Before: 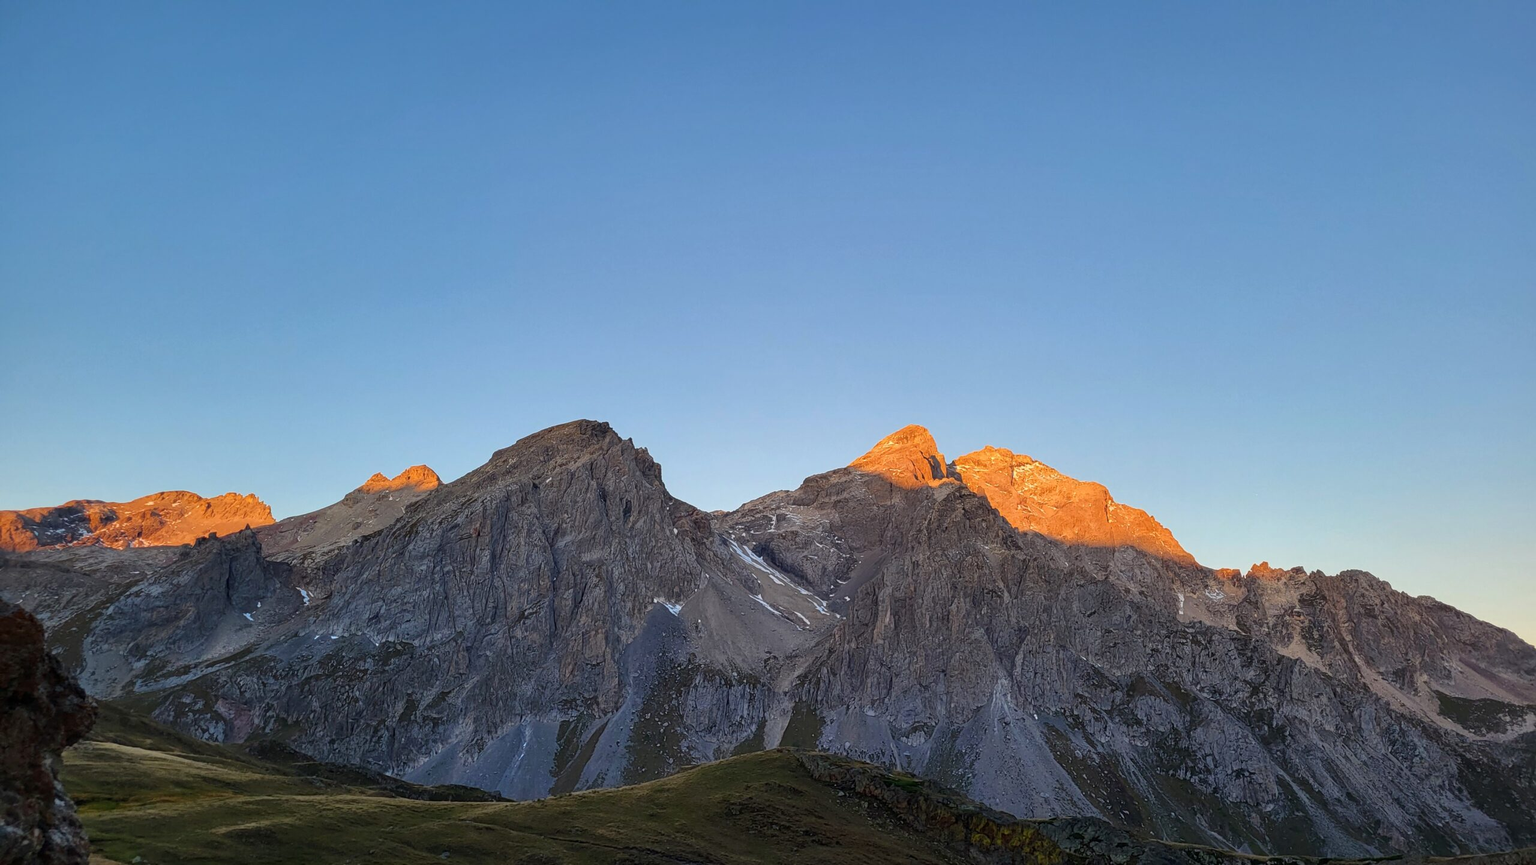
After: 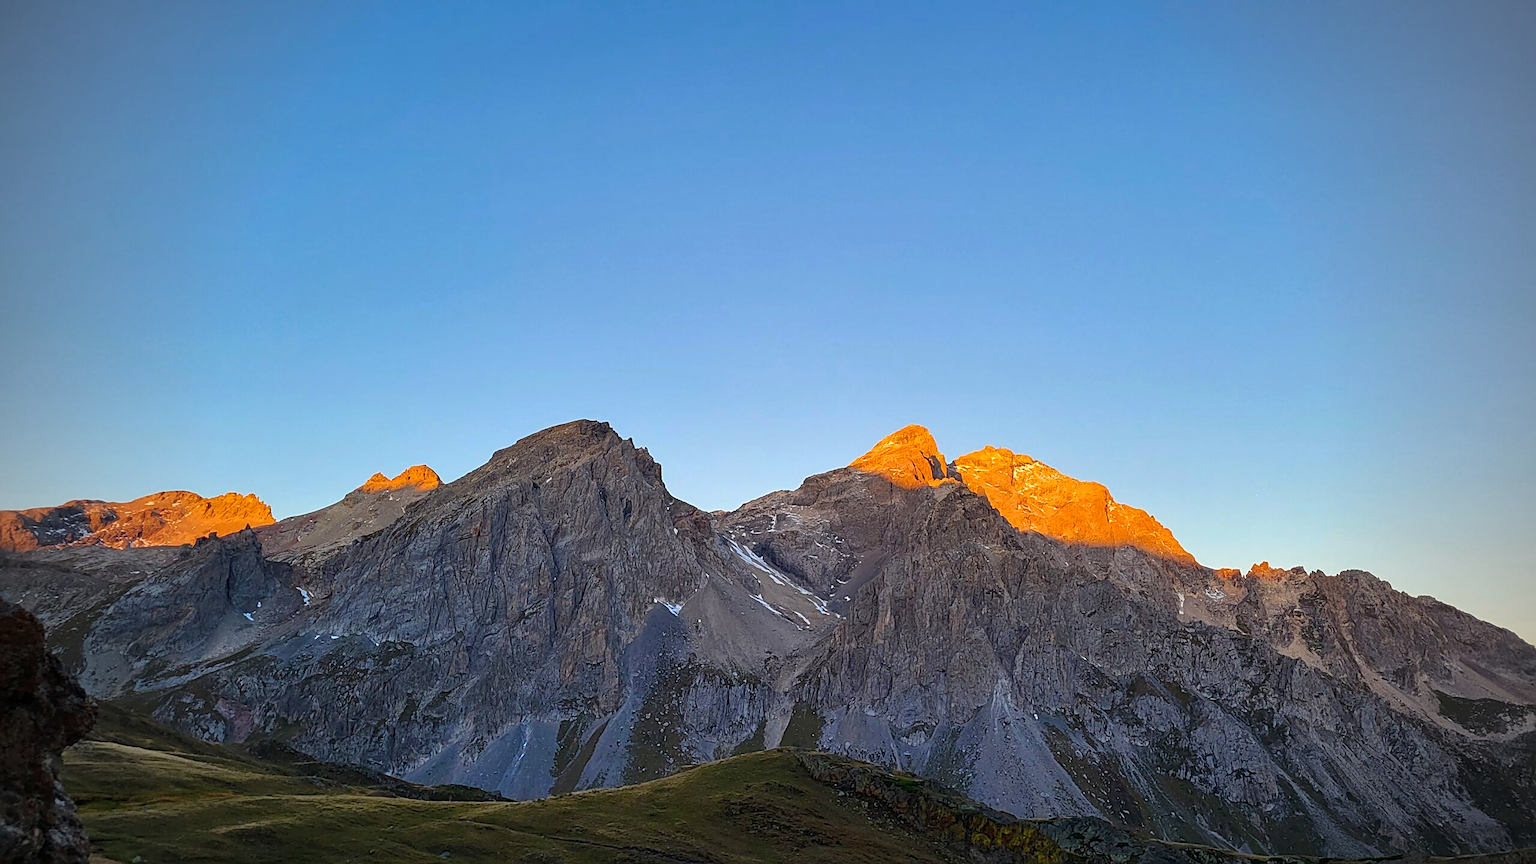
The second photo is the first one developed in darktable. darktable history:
exposure: exposure 0.128 EV, compensate highlight preservation false
vignetting: fall-off start 71.74%
tone equalizer: on, module defaults
color balance rgb: perceptual saturation grading › global saturation 20%, global vibrance 10%
sharpen: on, module defaults
